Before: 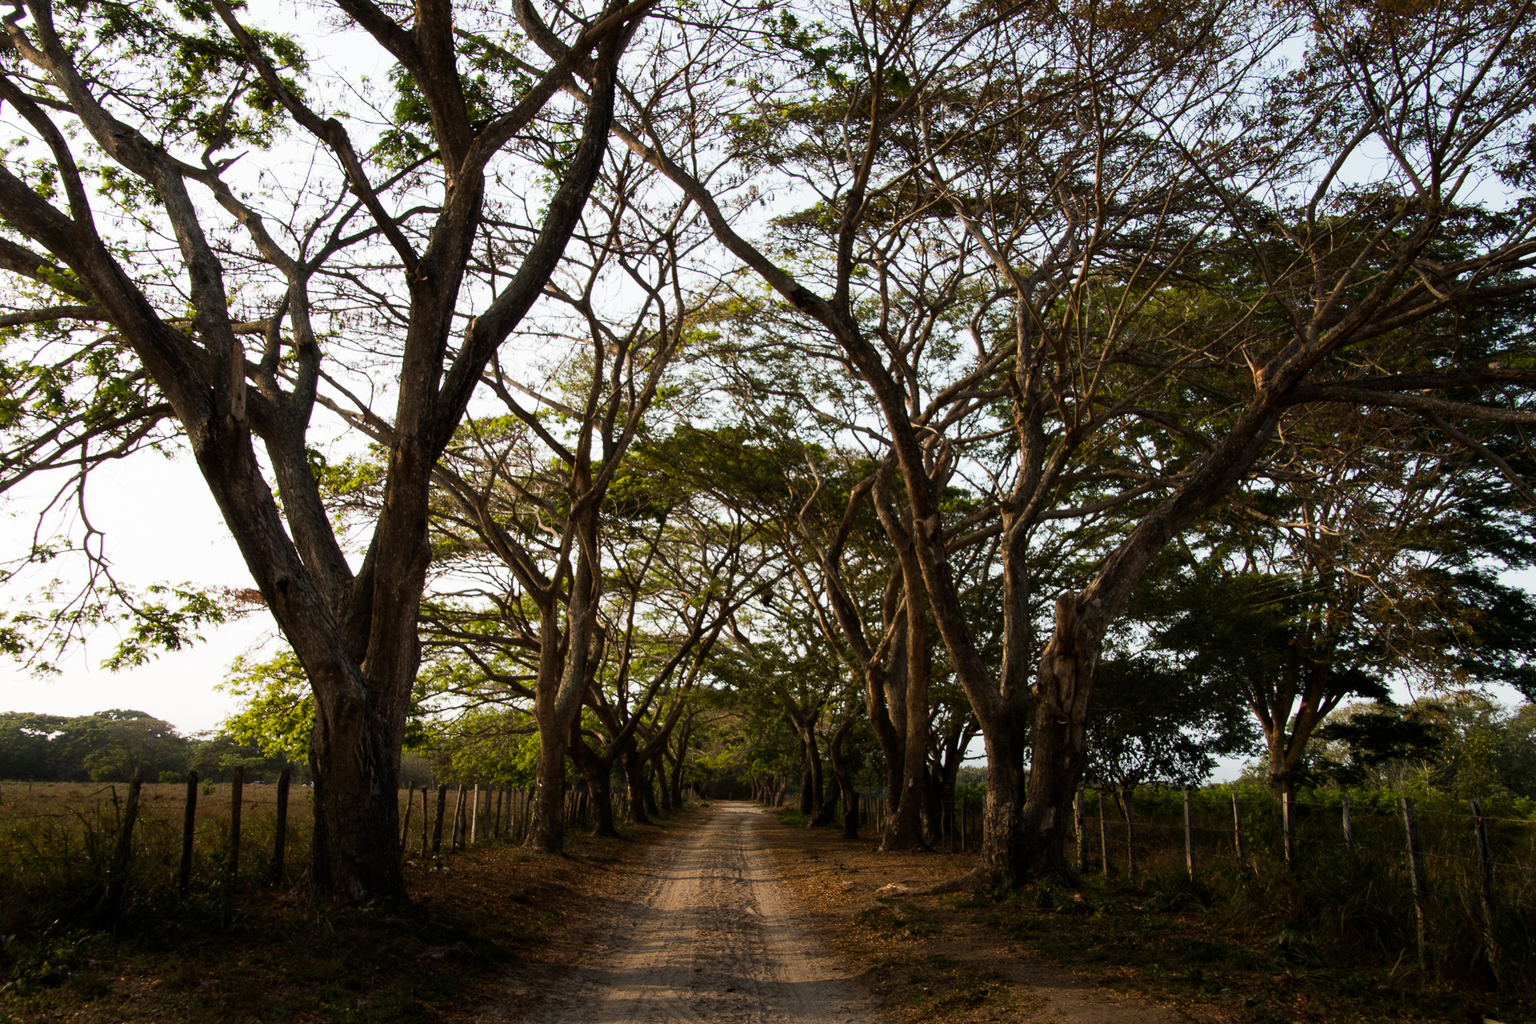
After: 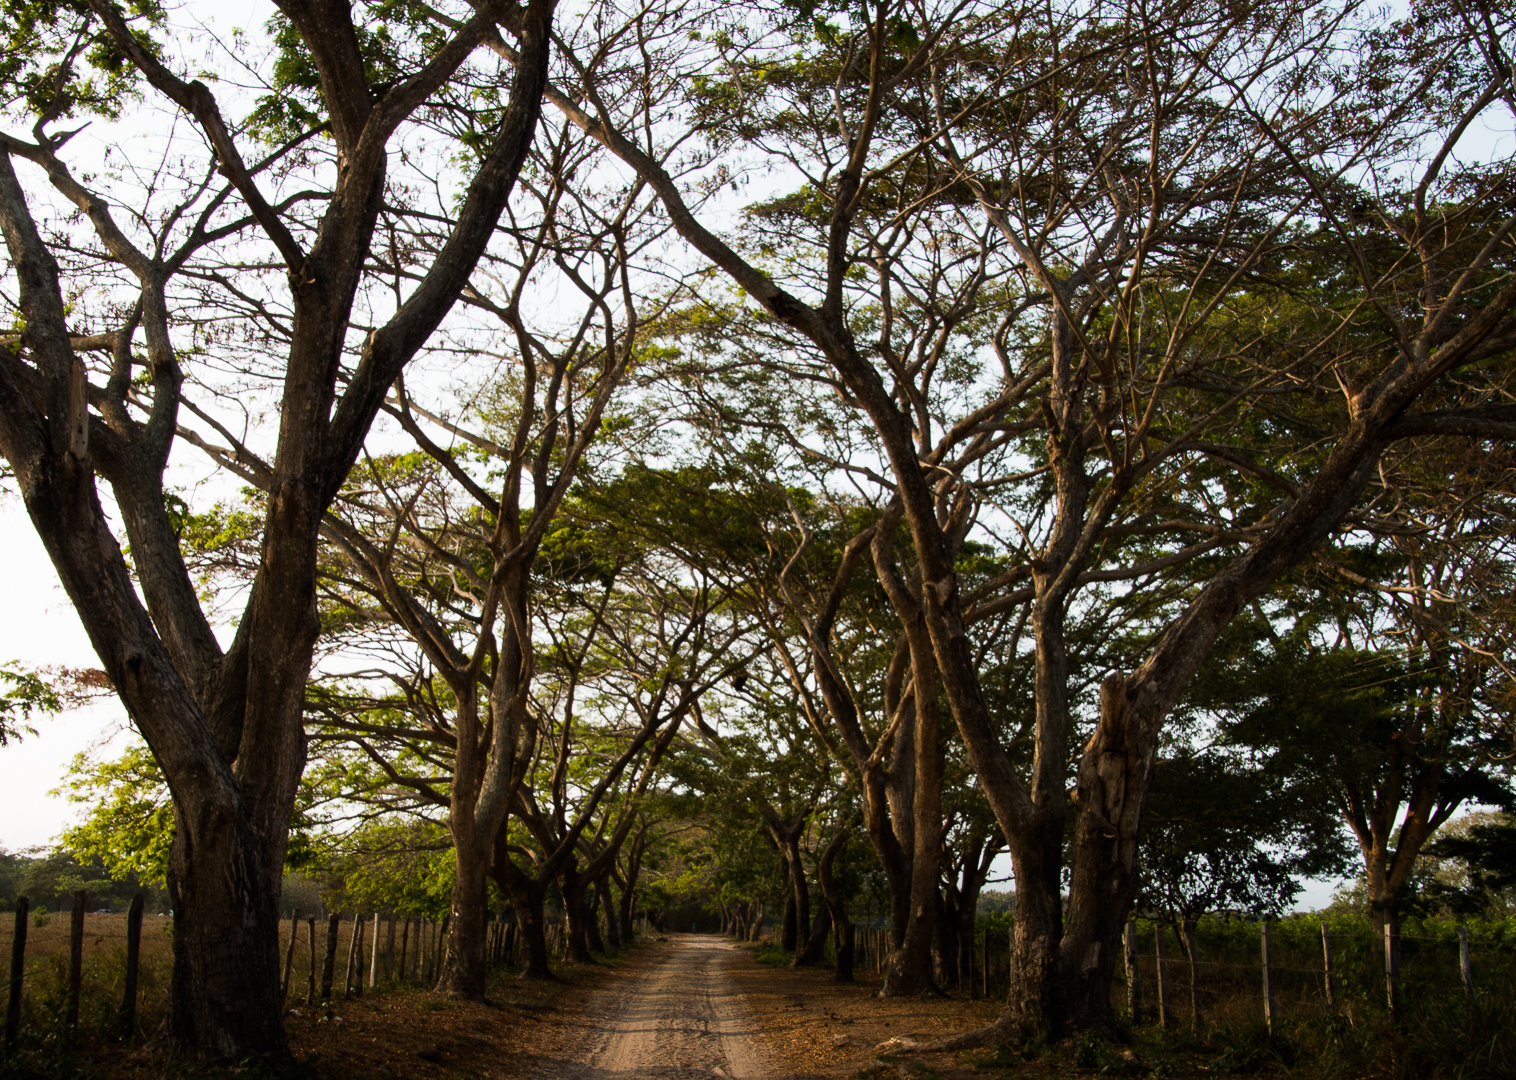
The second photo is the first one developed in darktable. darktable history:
crop: left 11.434%, top 5.269%, right 9.564%, bottom 10.299%
